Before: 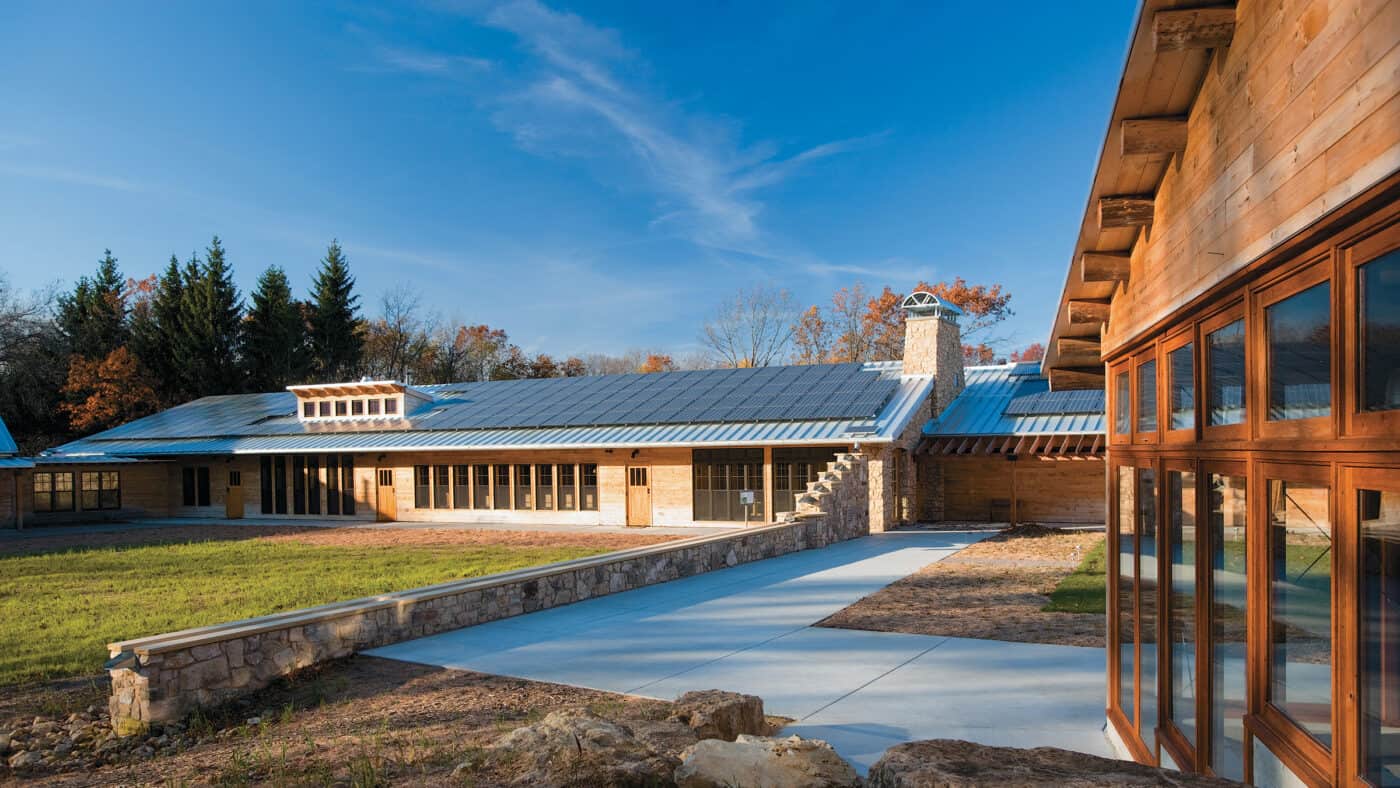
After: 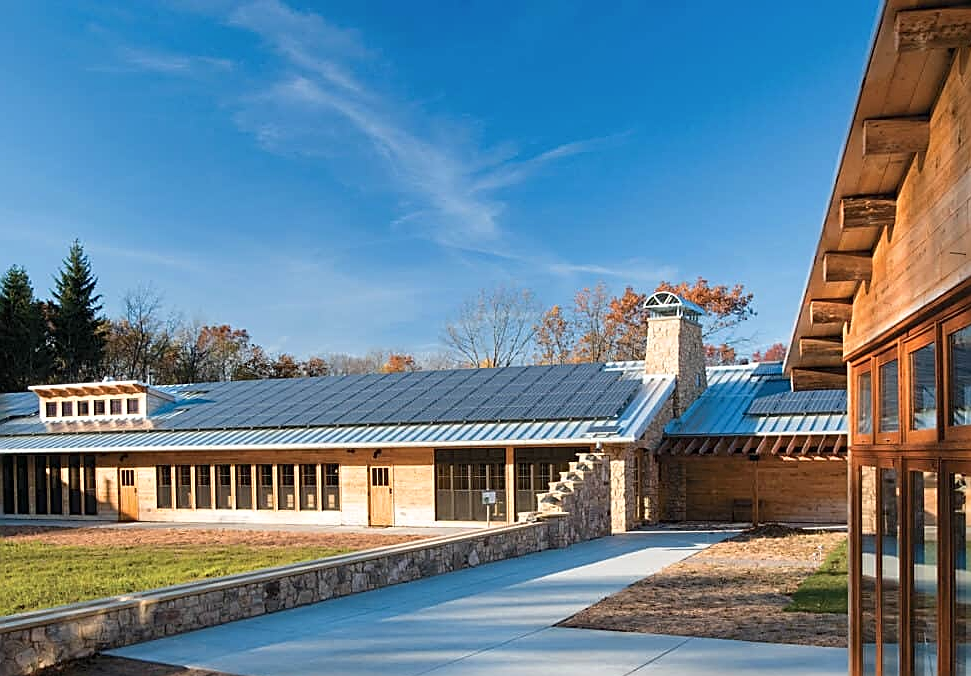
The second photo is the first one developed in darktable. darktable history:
crop: left 18.466%, right 12.16%, bottom 14.16%
sharpen: amount 0.749
shadows and highlights: shadows -13.06, white point adjustment 4.08, highlights 27.77
